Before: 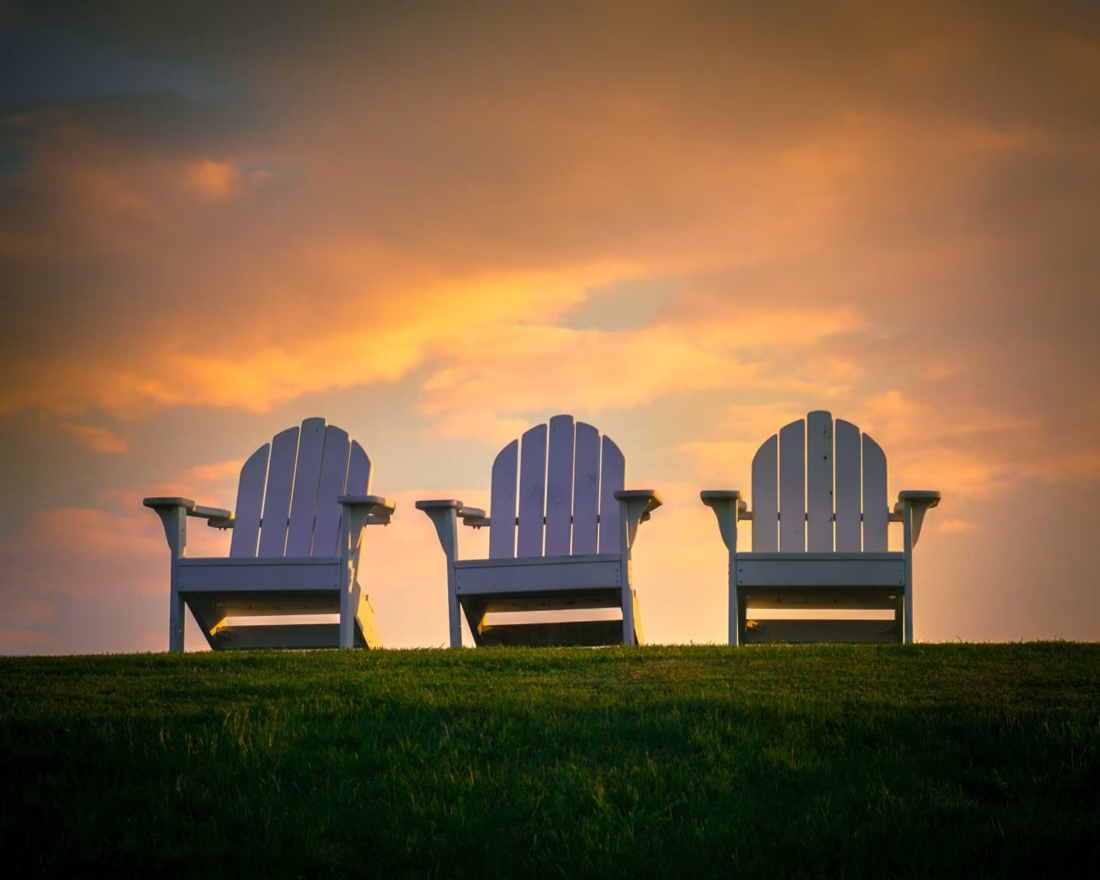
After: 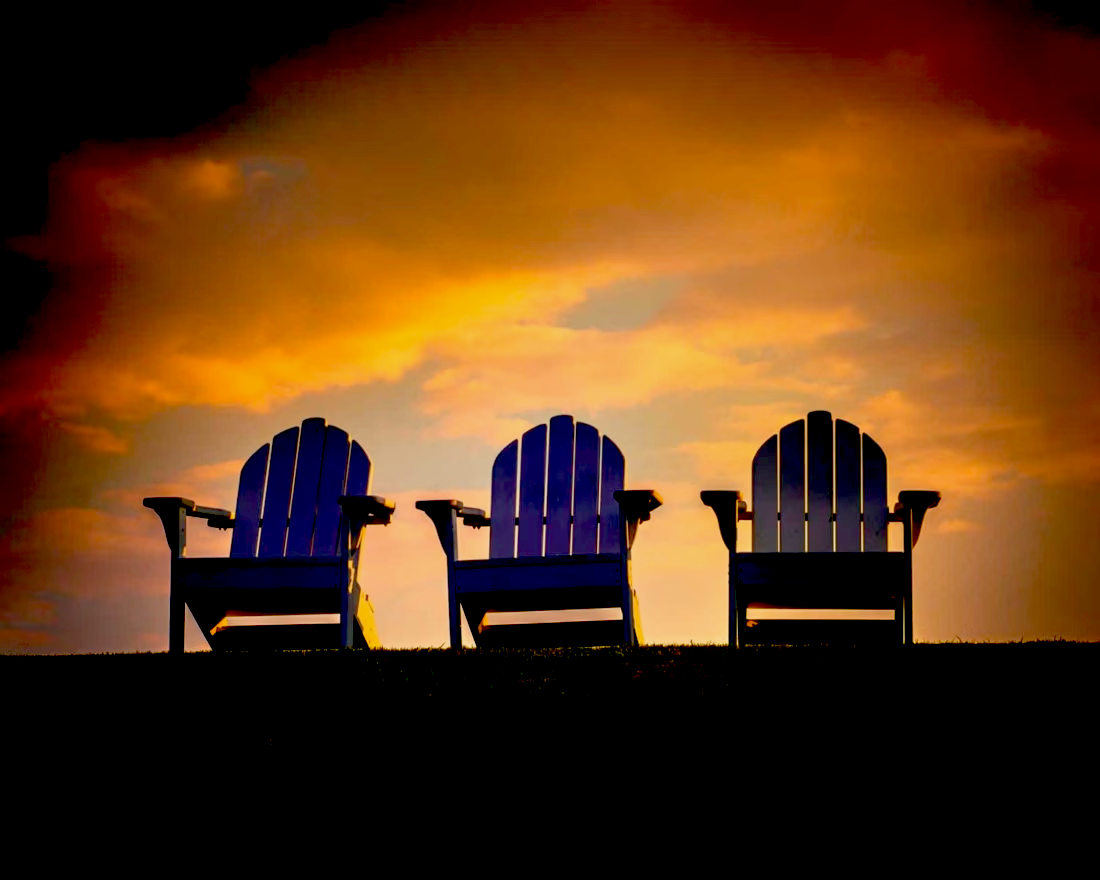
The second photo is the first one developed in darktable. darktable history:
exposure: black level correction 0.099, exposure -0.089 EV, compensate highlight preservation false
